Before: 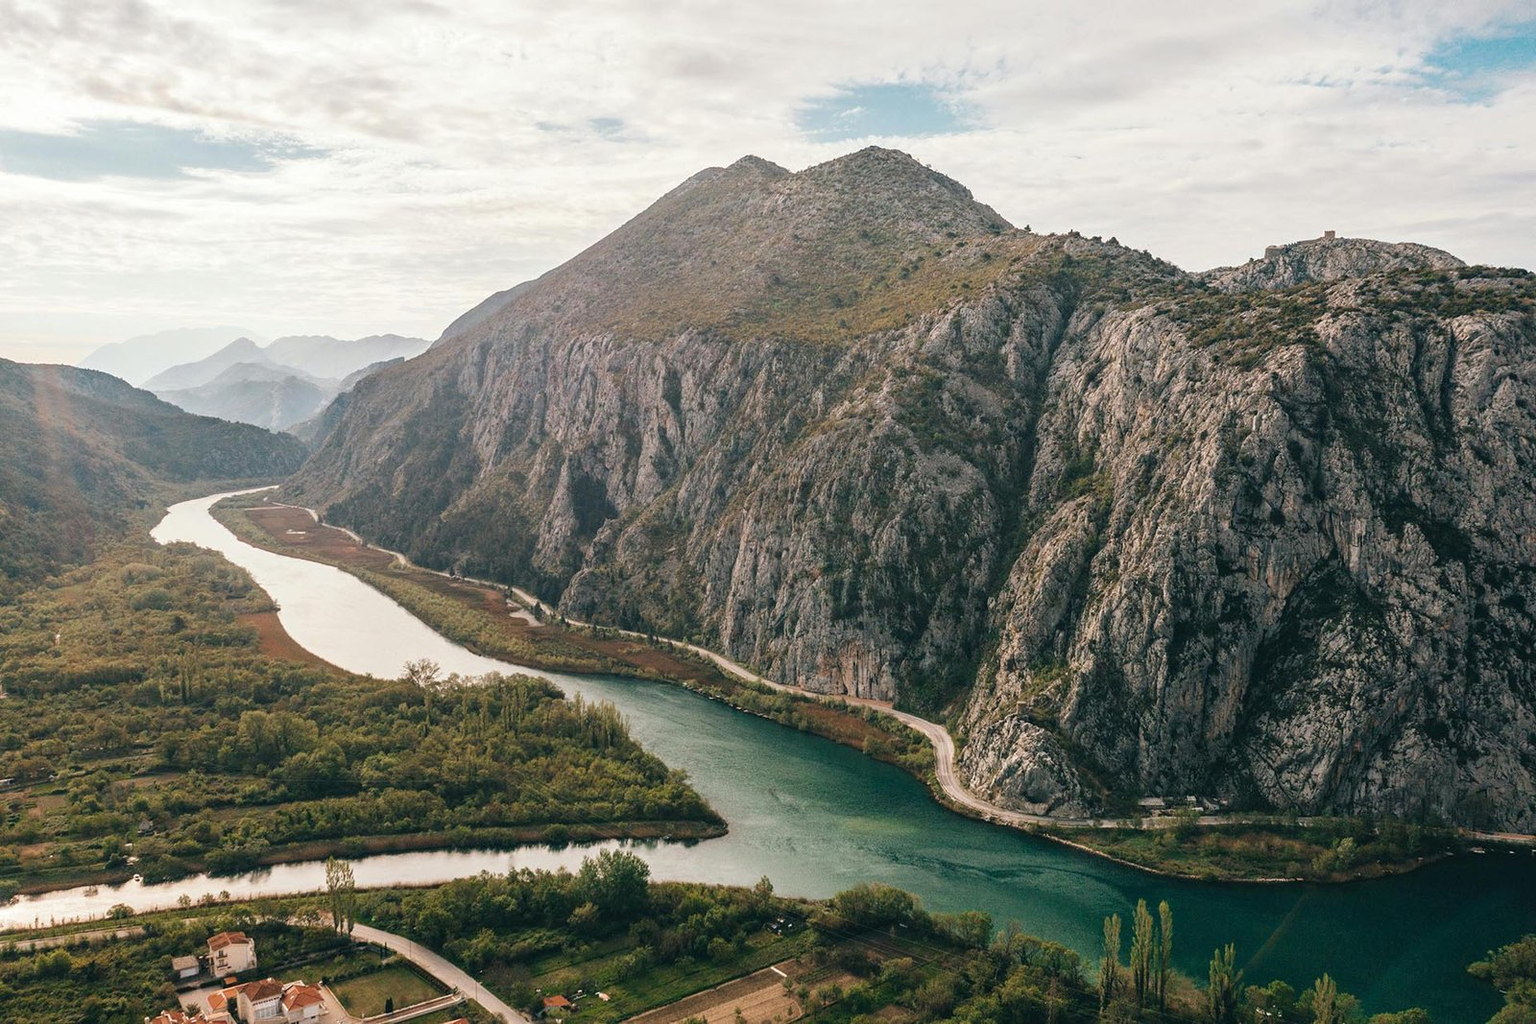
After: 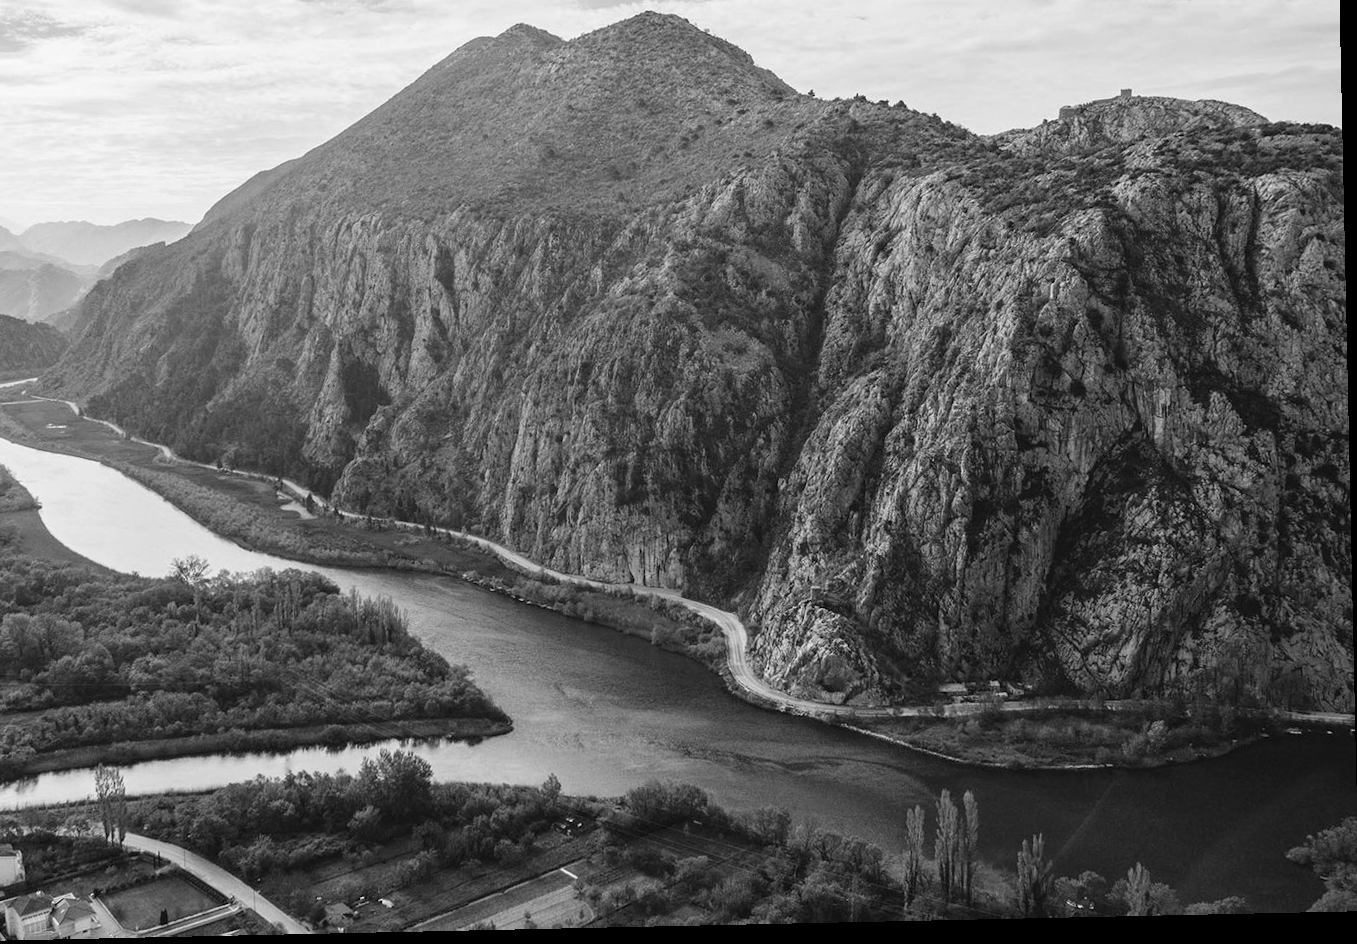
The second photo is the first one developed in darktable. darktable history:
contrast brightness saturation: contrast 0.04, saturation 0.16
crop: left 16.315%, top 14.246%
monochrome: a 32, b 64, size 2.3
rotate and perspective: rotation -1.24°, automatic cropping off
